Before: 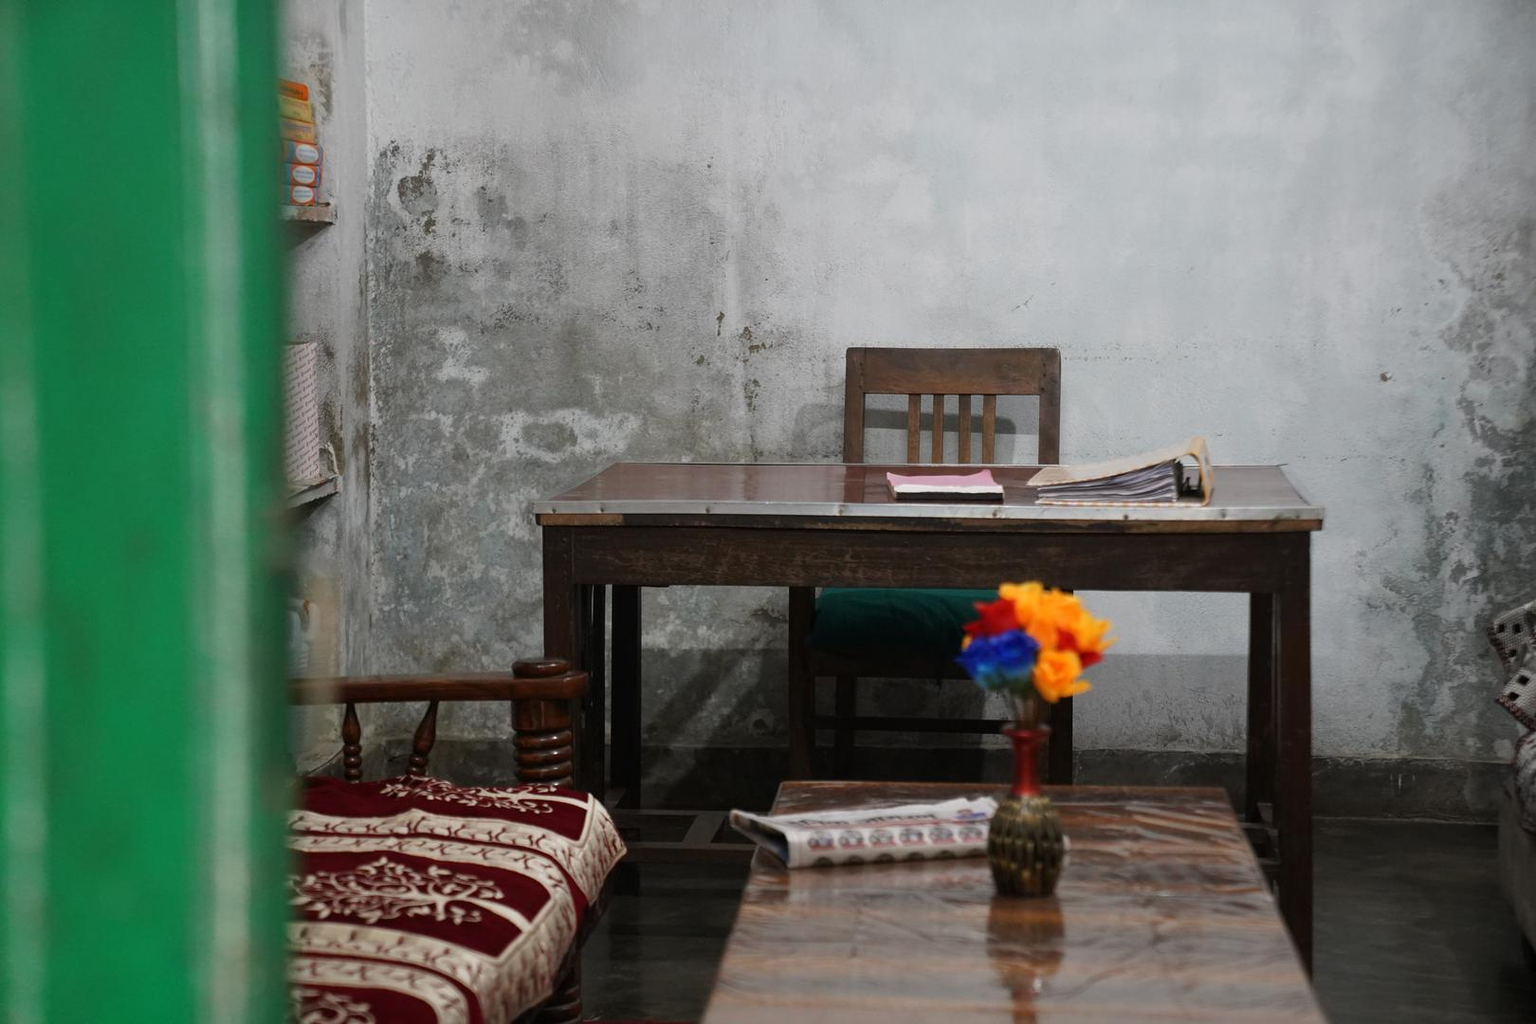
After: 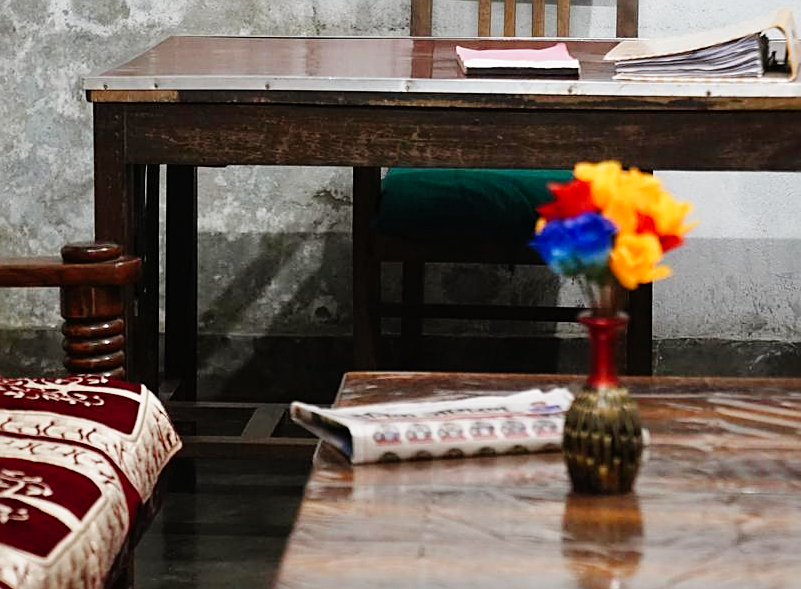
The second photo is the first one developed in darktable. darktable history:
crop: left 29.569%, top 41.924%, right 20.931%, bottom 3.508%
base curve: curves: ch0 [(0, 0) (0.008, 0.007) (0.022, 0.029) (0.048, 0.089) (0.092, 0.197) (0.191, 0.399) (0.275, 0.534) (0.357, 0.65) (0.477, 0.78) (0.542, 0.833) (0.799, 0.973) (1, 1)], preserve colors none
sharpen: on, module defaults
shadows and highlights: radius 128.3, shadows 30.52, highlights -30.6, highlights color adjustment 89.12%, low approximation 0.01, soften with gaussian
